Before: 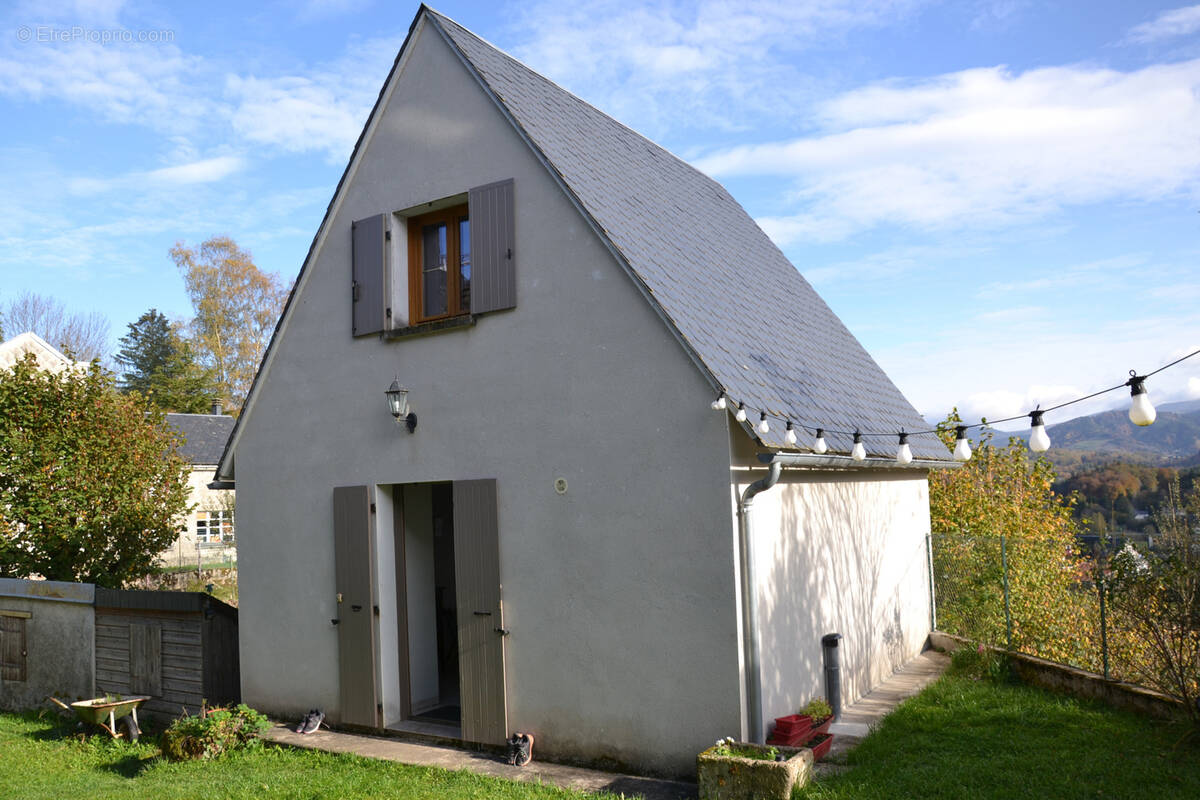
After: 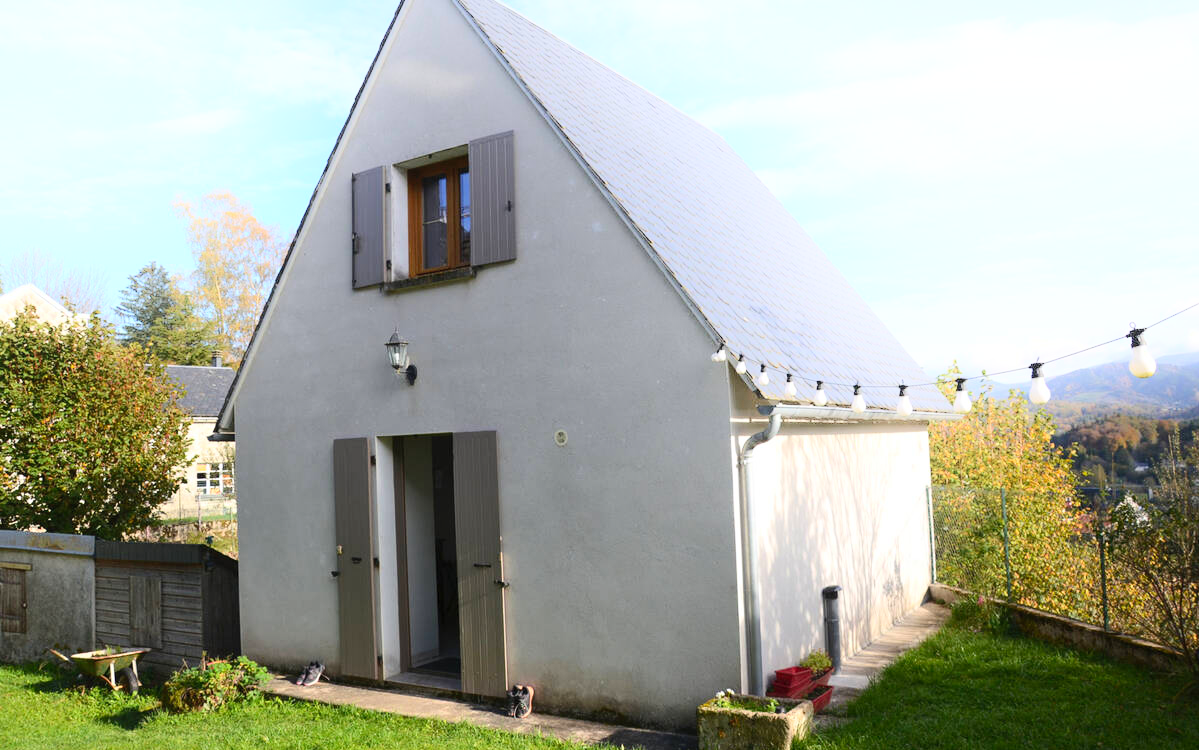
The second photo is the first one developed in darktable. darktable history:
crop and rotate: top 6.22%
shadows and highlights: shadows -21.1, highlights 98.61, soften with gaussian
contrast brightness saturation: contrast 0.195, brightness 0.158, saturation 0.228
